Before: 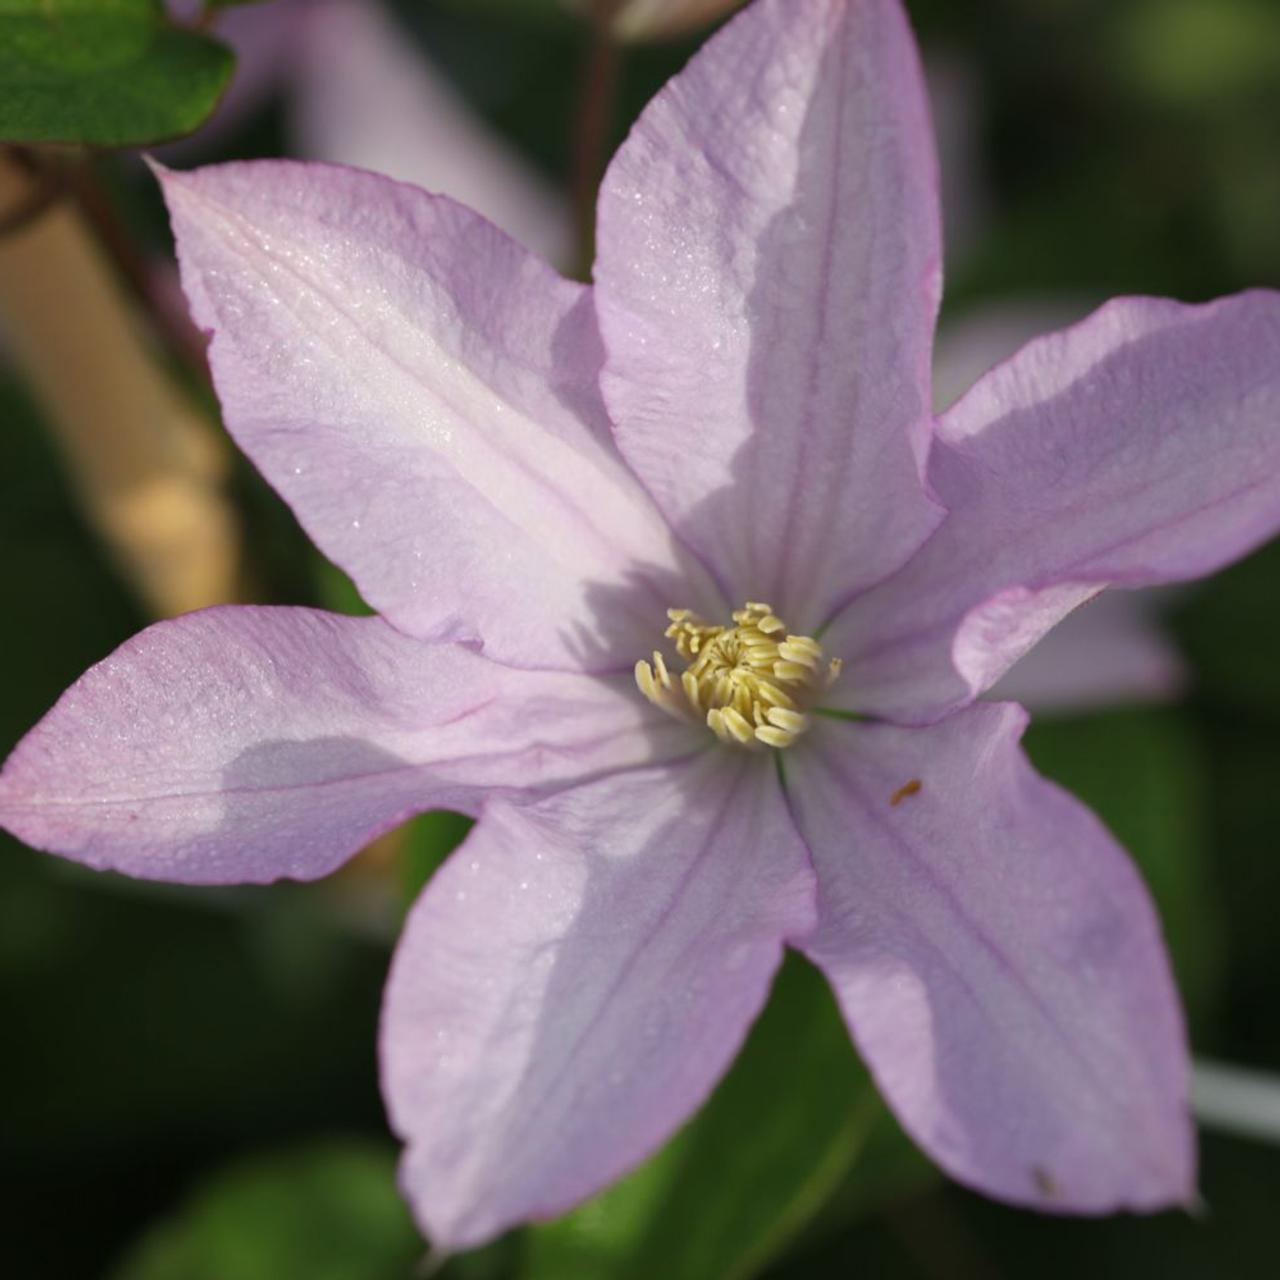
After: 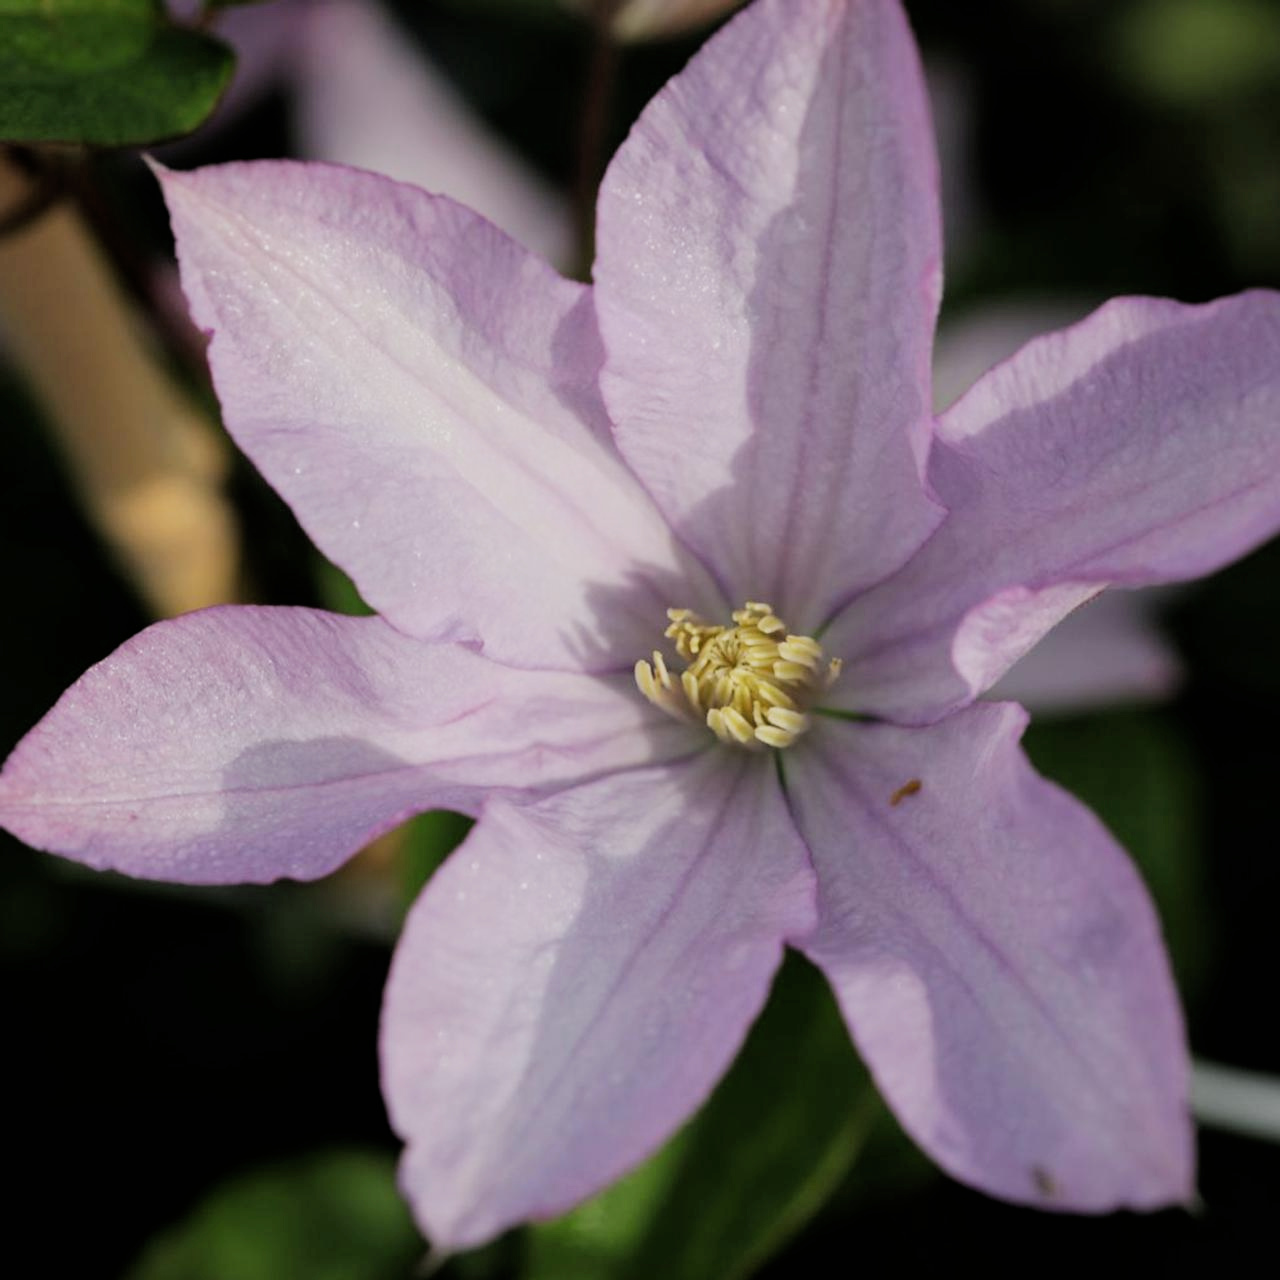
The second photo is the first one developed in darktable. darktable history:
filmic rgb: black relative exposure -5 EV, hardness 2.88, contrast 1.2, highlights saturation mix -30%
